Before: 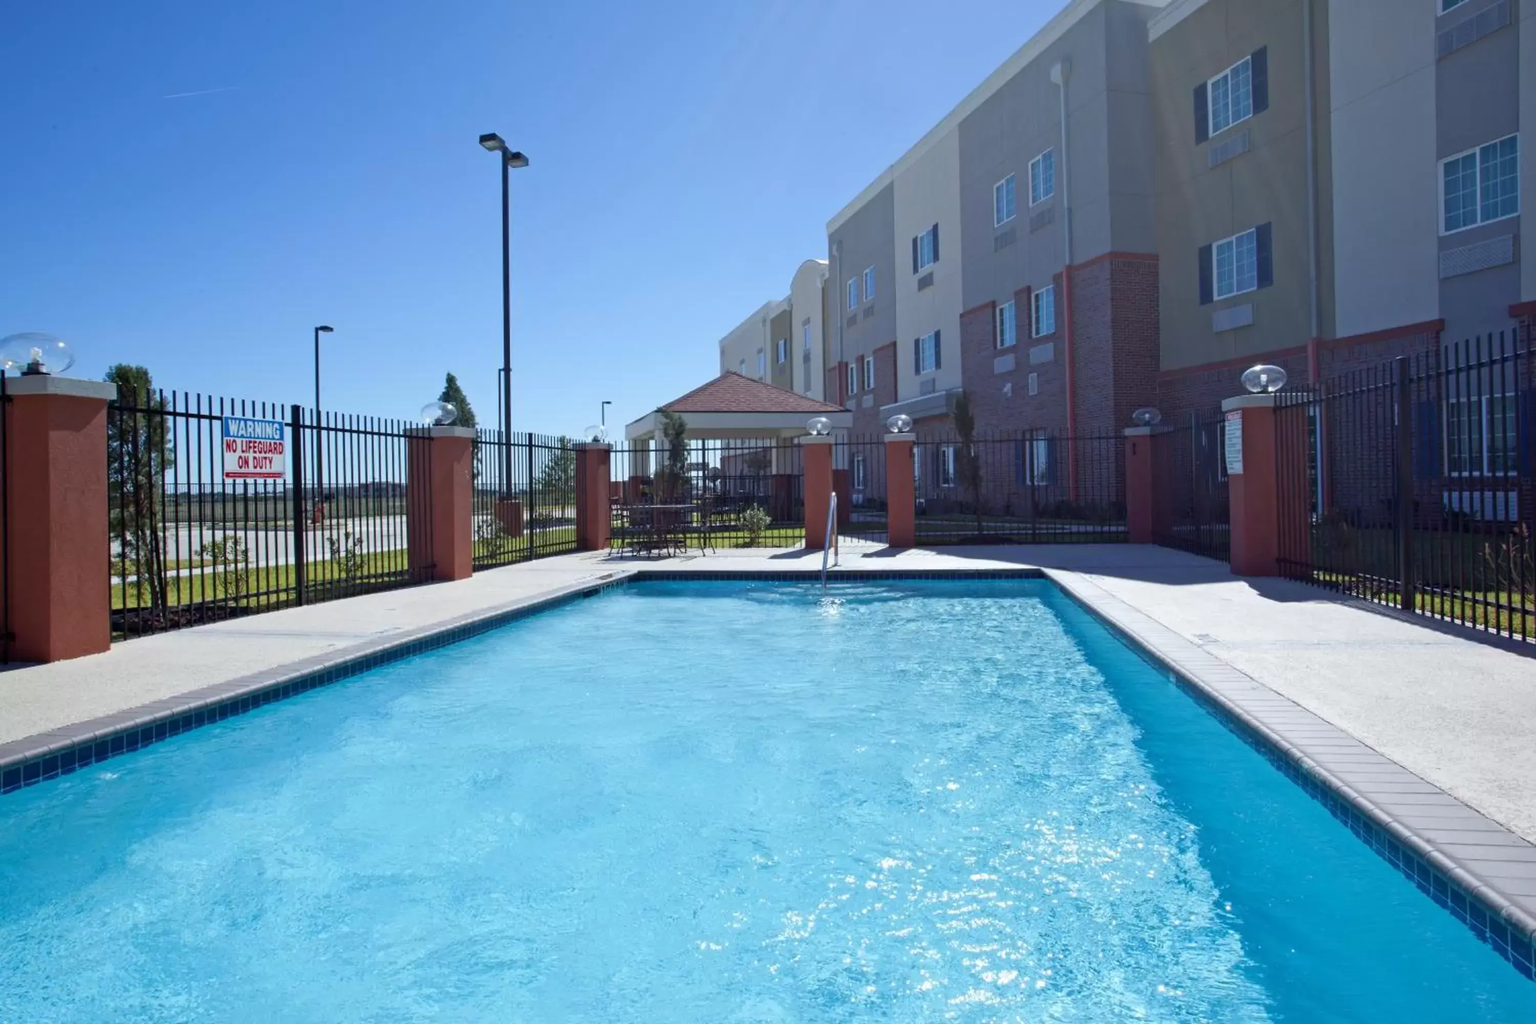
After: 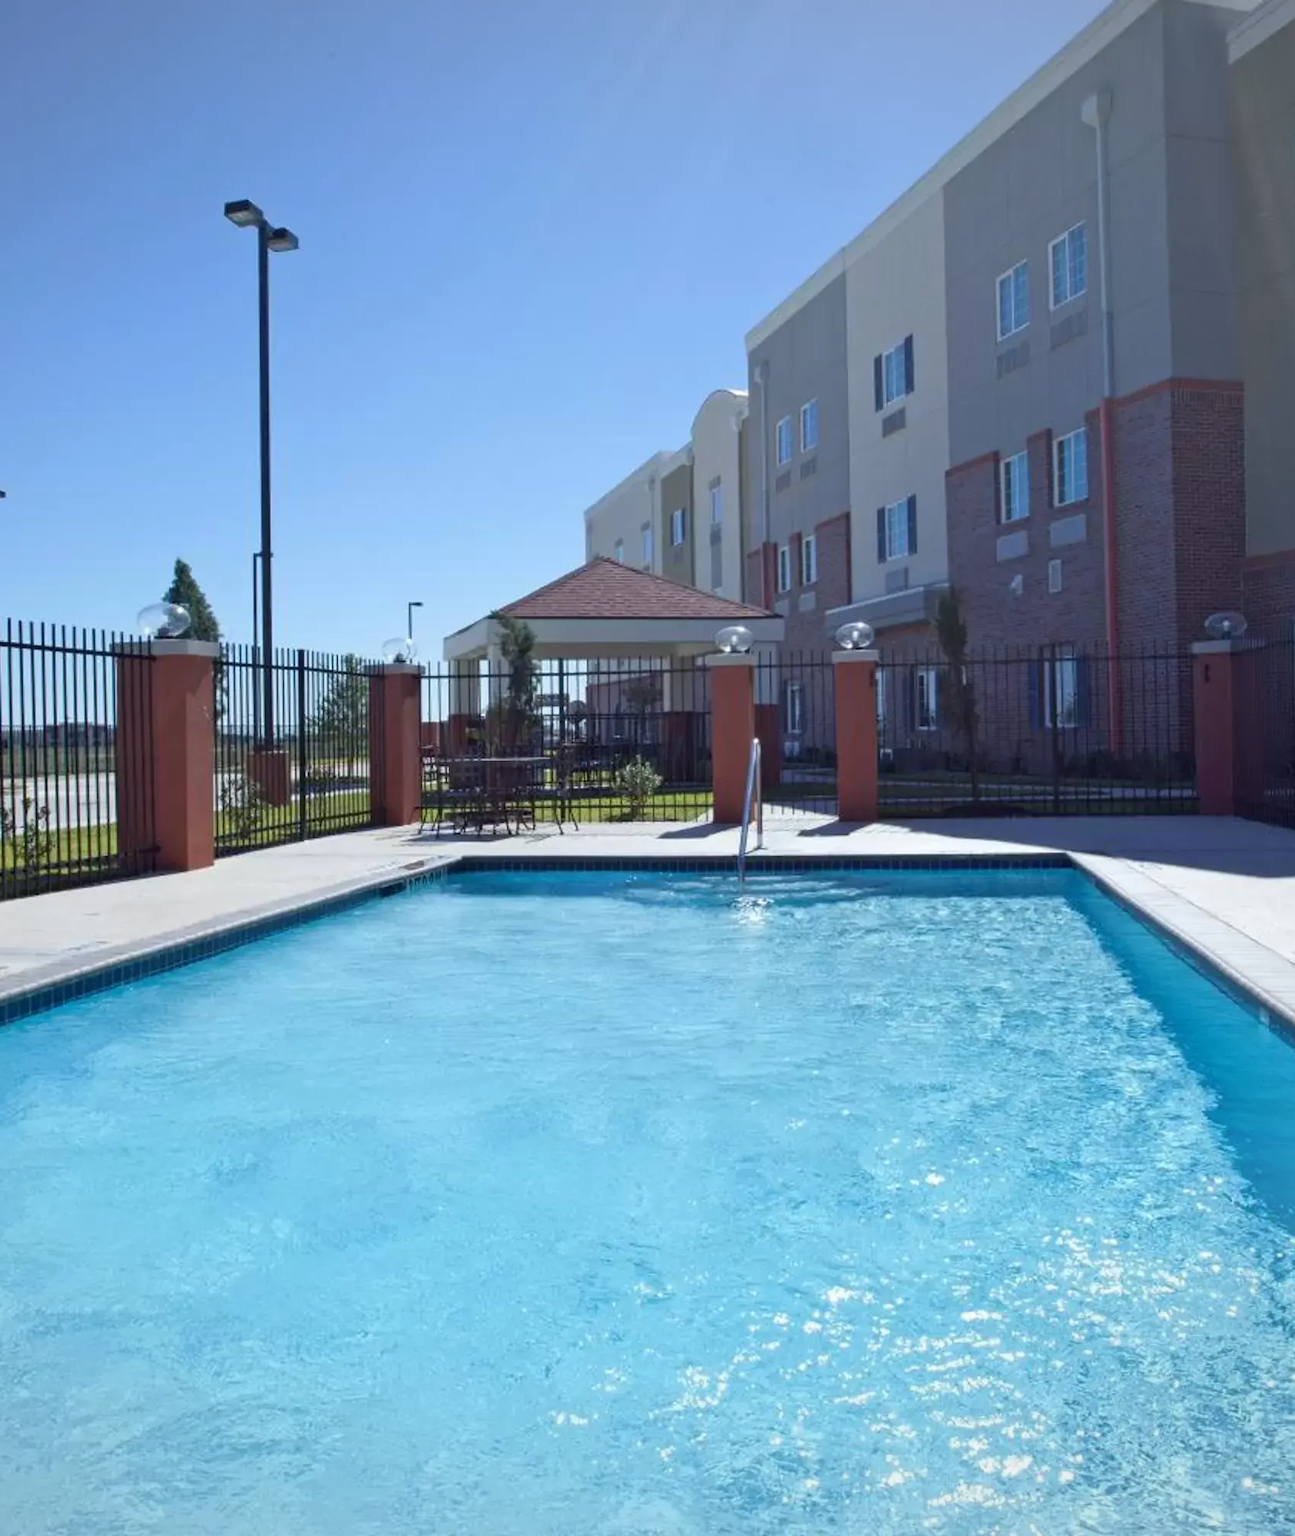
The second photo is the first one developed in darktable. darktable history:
crop: left 21.496%, right 22.254%
vignetting: fall-off start 85%, fall-off radius 80%, brightness -0.182, saturation -0.3, width/height ratio 1.219, dithering 8-bit output, unbound false
